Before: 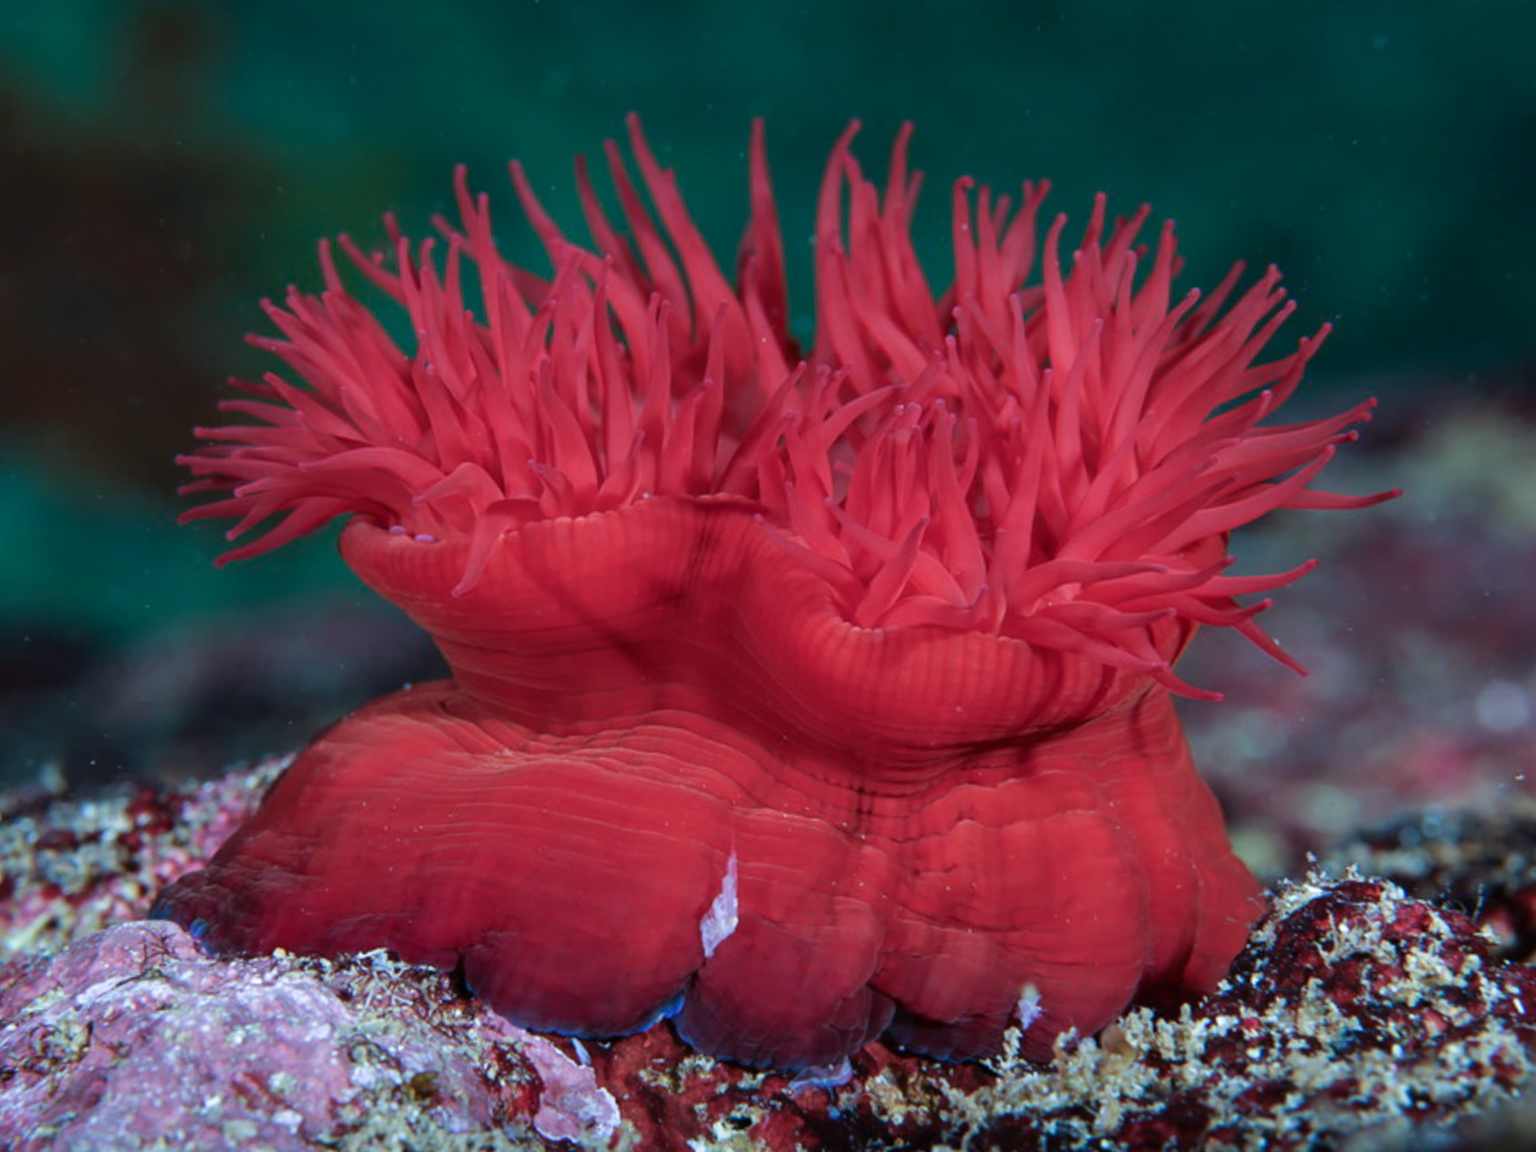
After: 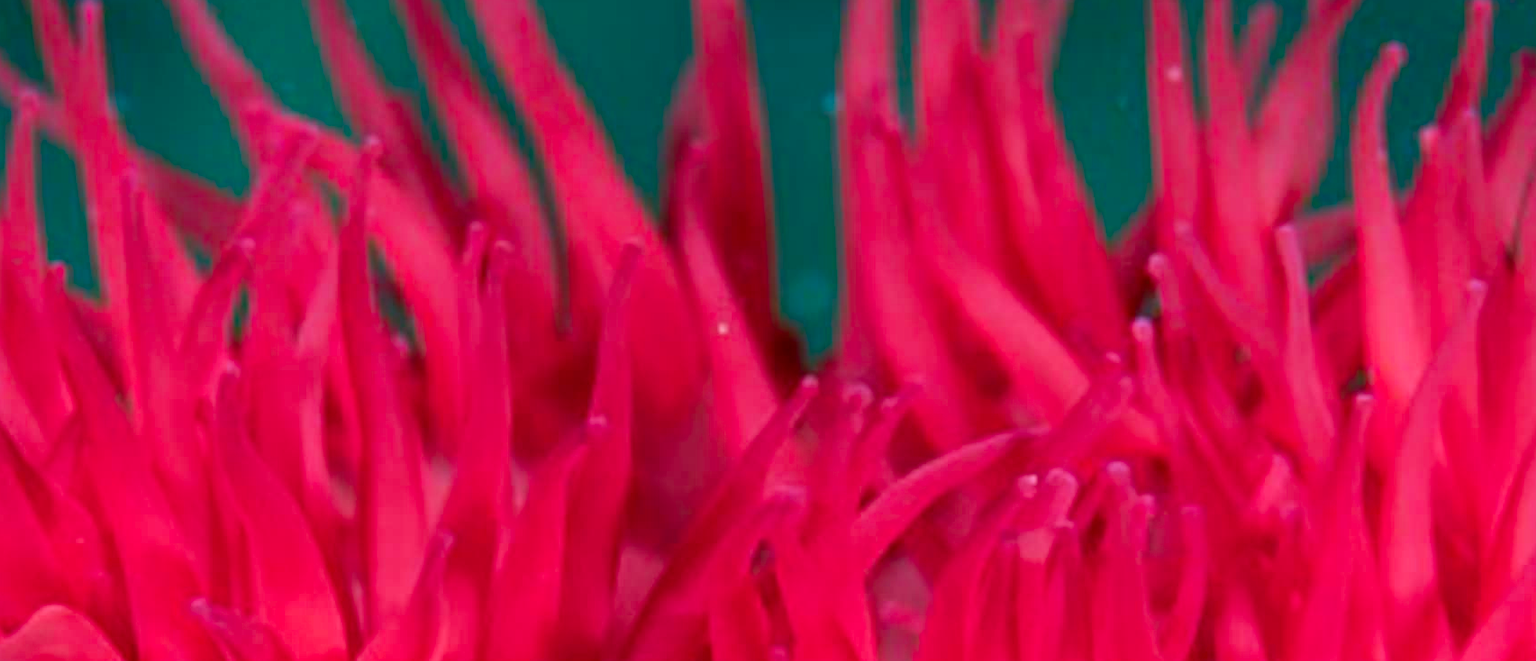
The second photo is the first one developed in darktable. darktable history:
color balance rgb: perceptual saturation grading › global saturation 25.319%, global vibrance 14.47%
crop: left 28.874%, top 16.869%, right 26.702%, bottom 57.61%
base curve: curves: ch0 [(0, 0) (0.088, 0.125) (0.176, 0.251) (0.354, 0.501) (0.613, 0.749) (1, 0.877)], preserve colors none
